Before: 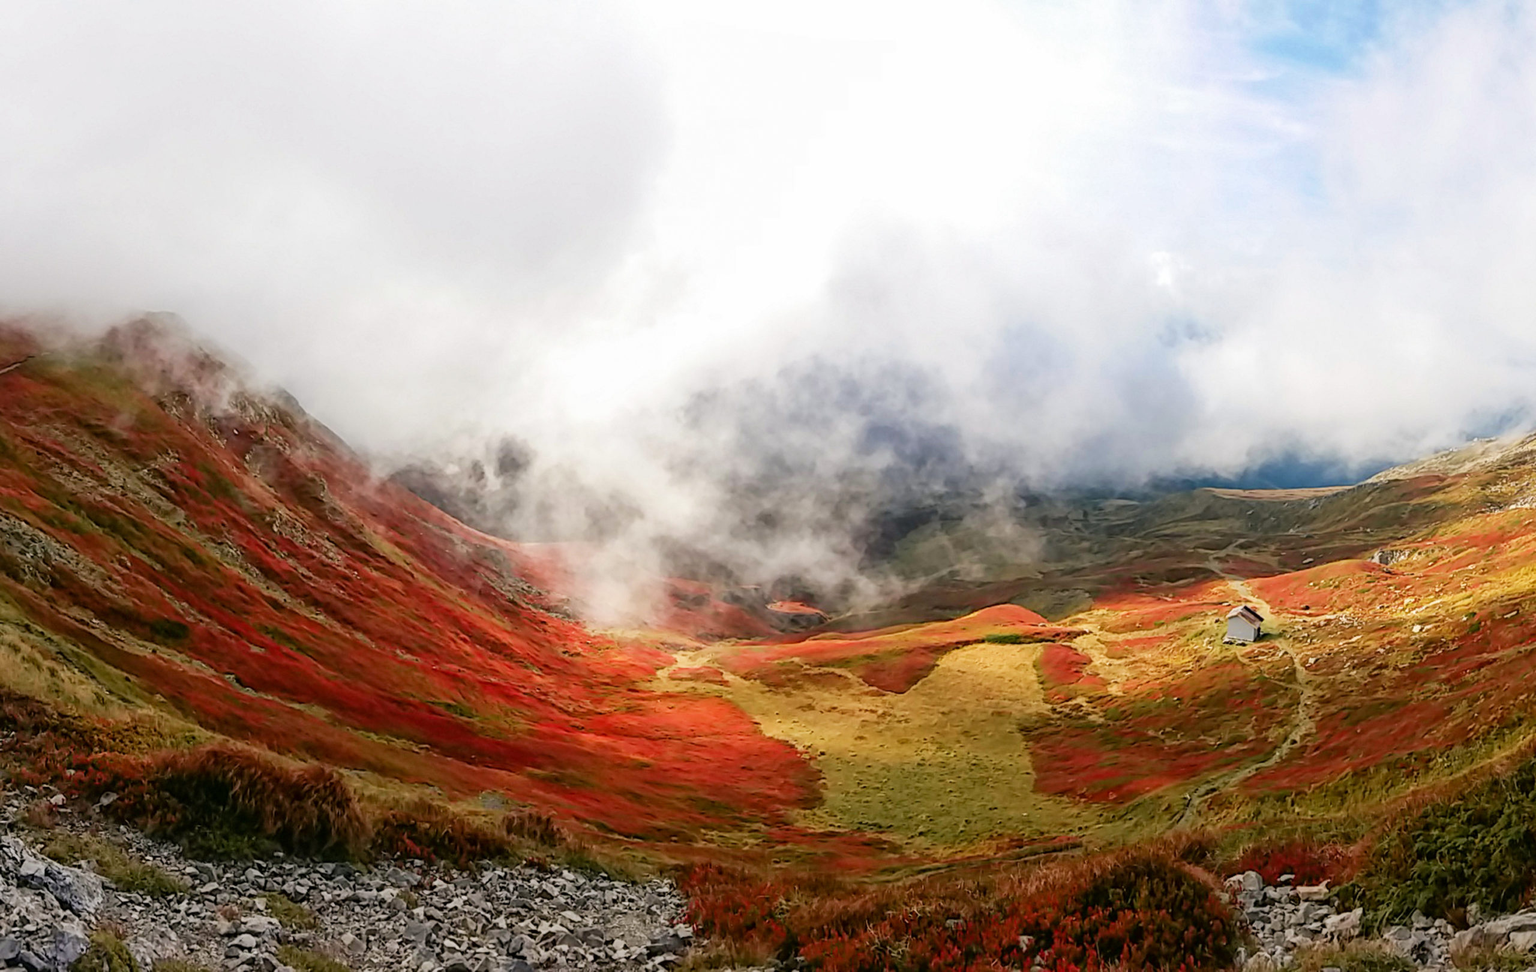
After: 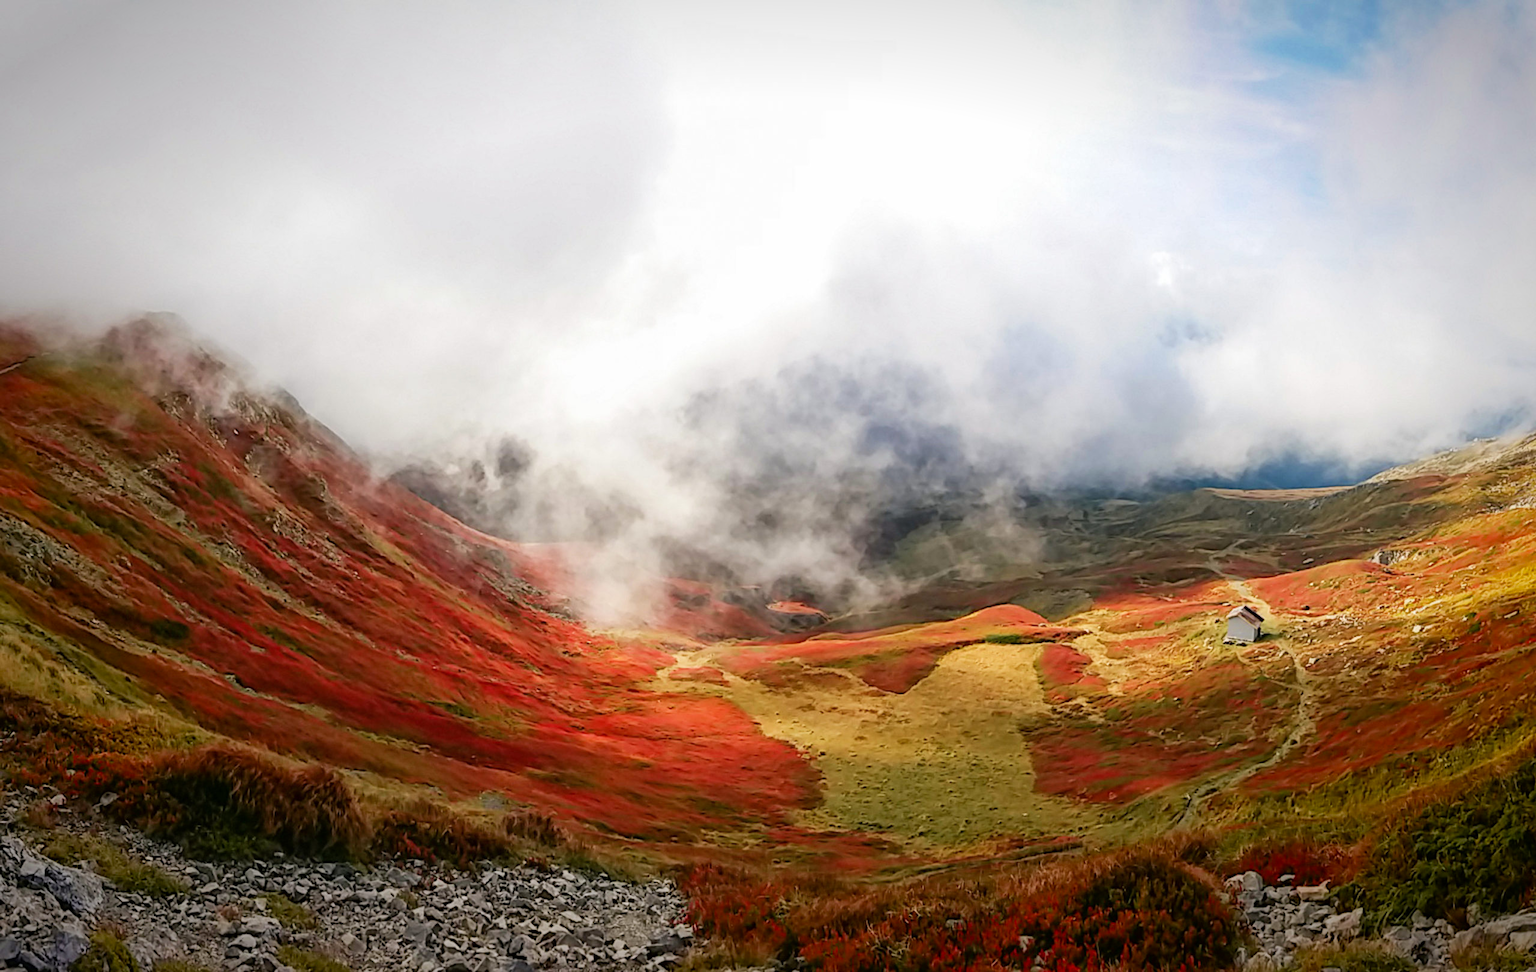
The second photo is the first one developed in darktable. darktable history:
vignetting: saturation 0.367, automatic ratio true, unbound false
